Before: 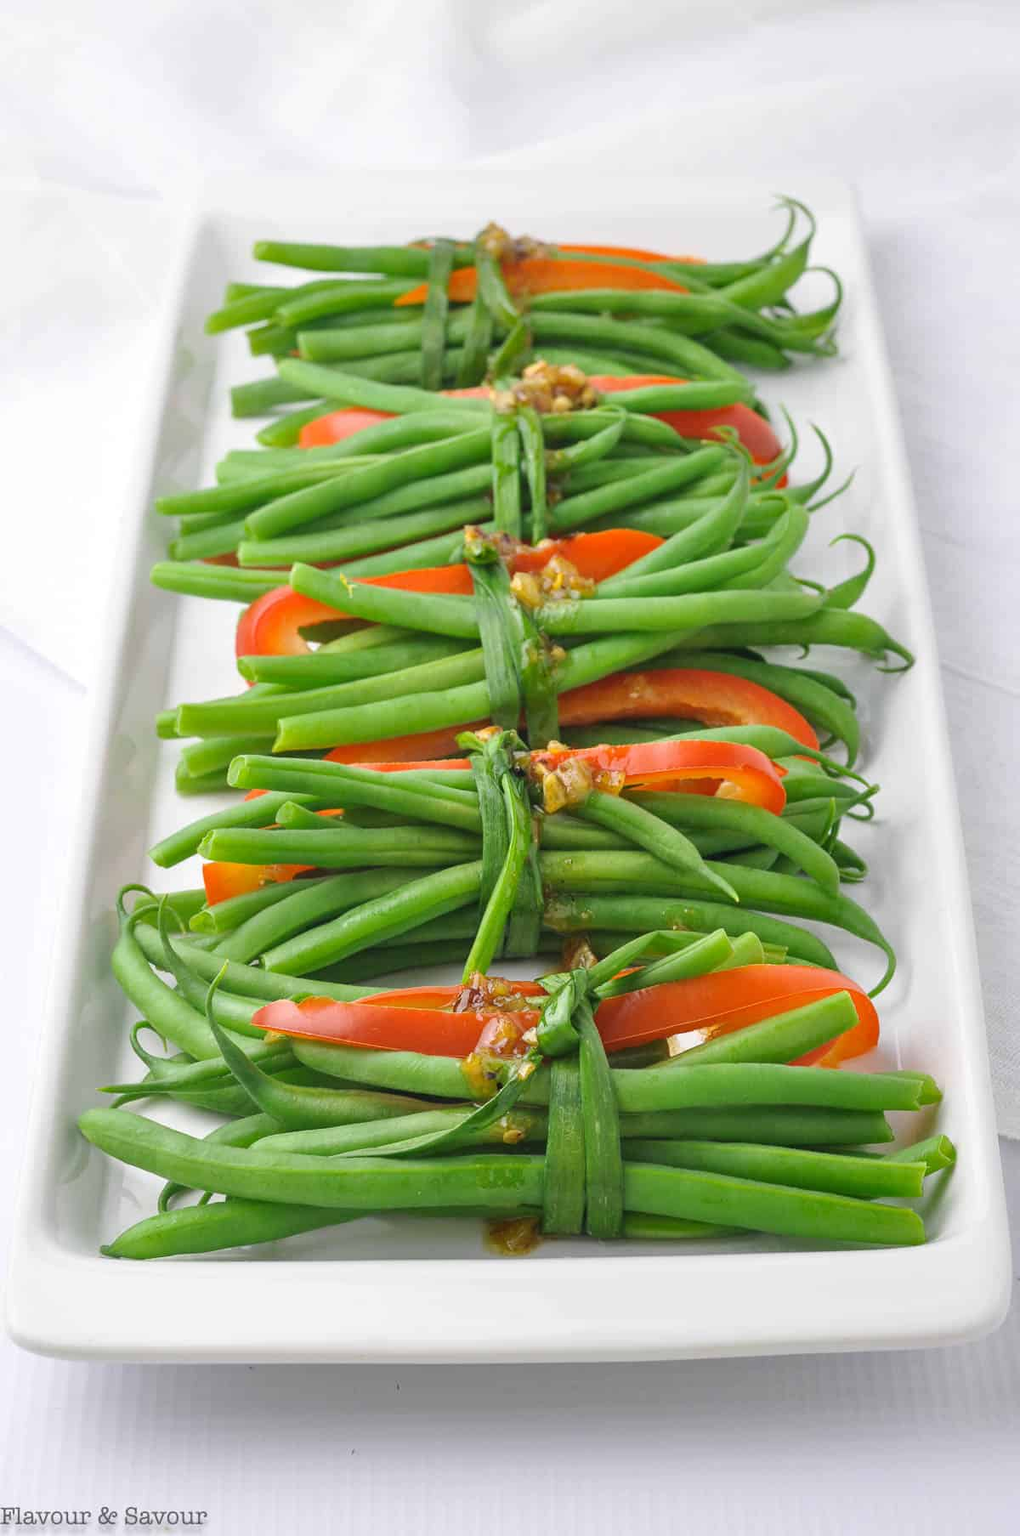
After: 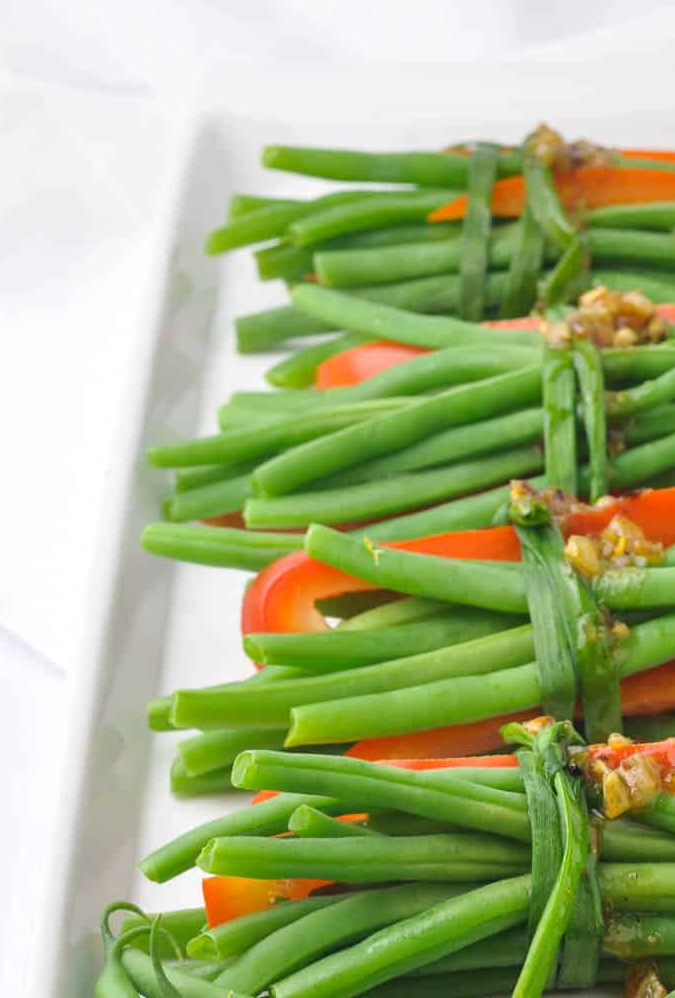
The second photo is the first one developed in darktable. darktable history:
crop and rotate: left 3.052%, top 7.65%, right 40.68%, bottom 37.071%
